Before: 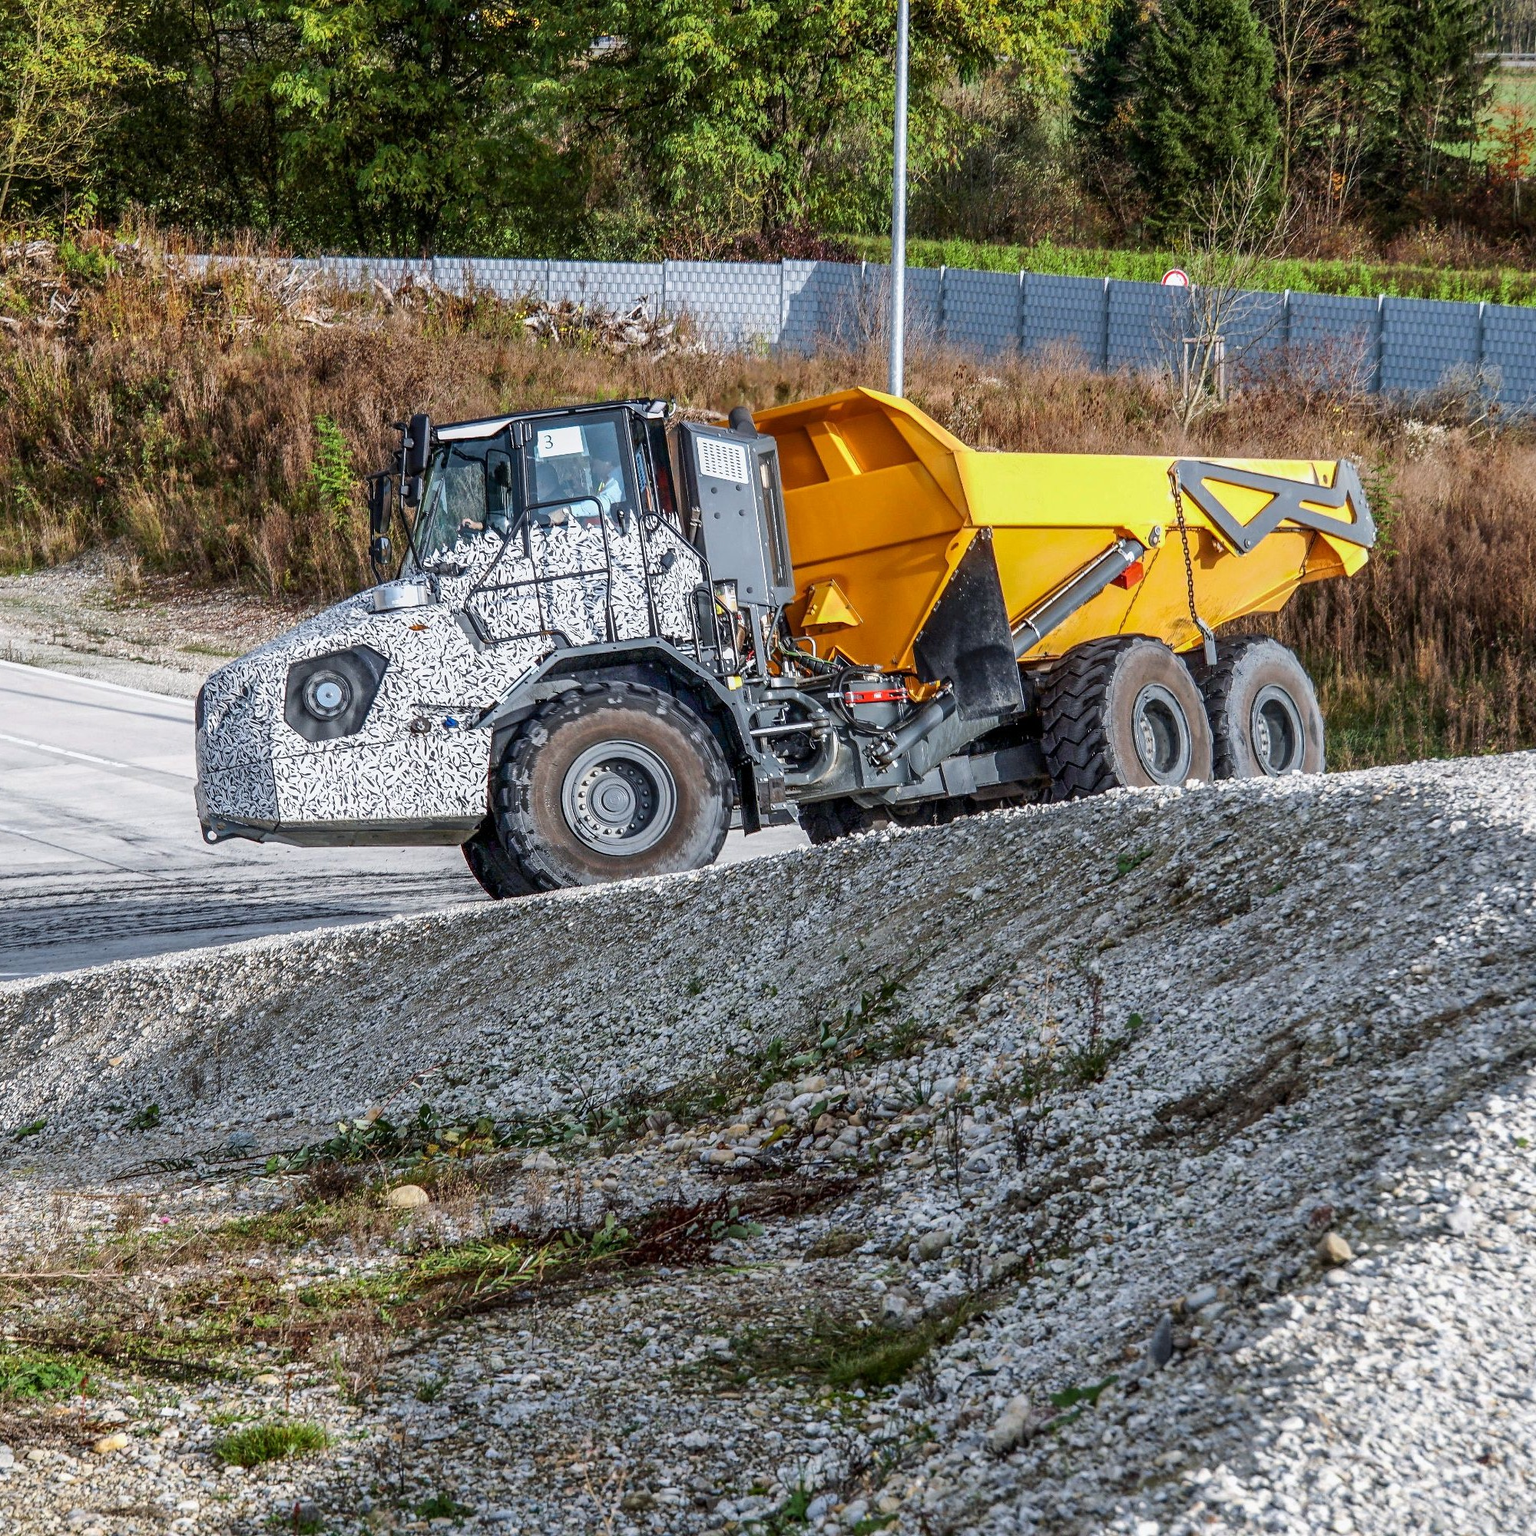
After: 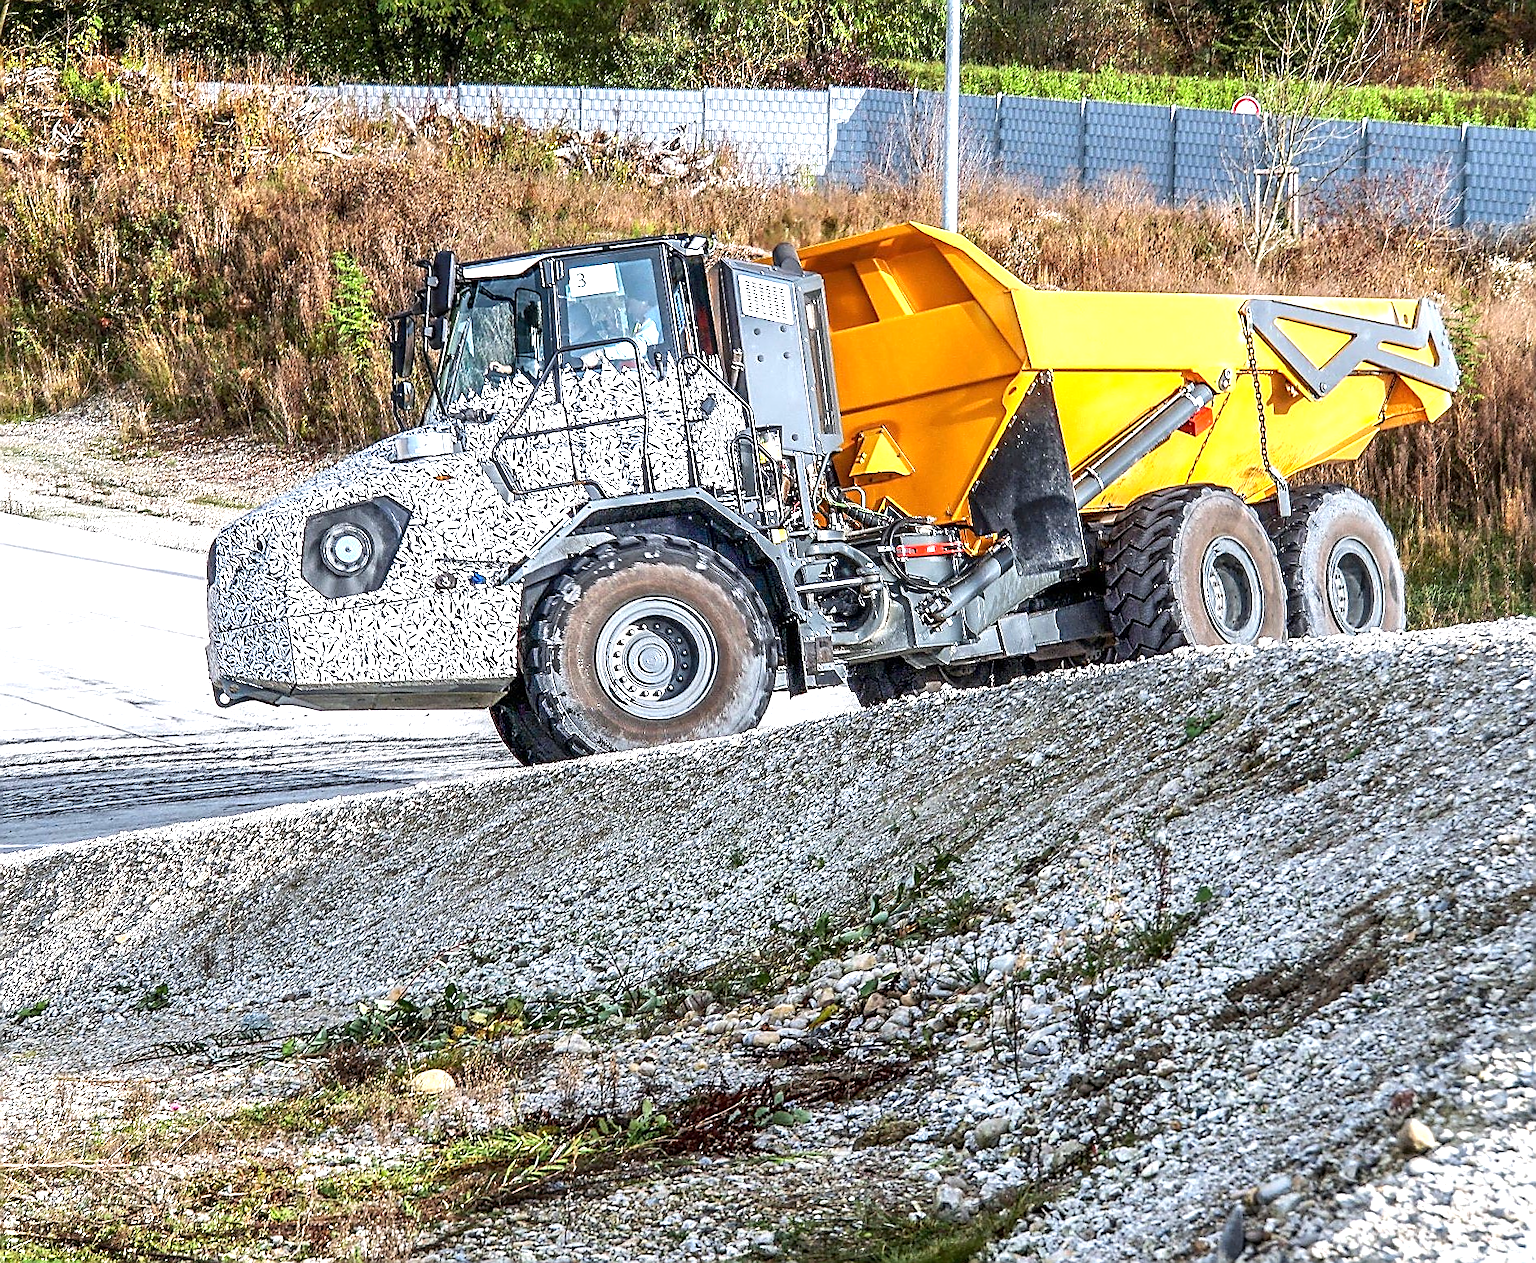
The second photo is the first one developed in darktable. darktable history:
crop and rotate: angle 0.059°, top 11.595%, right 5.701%, bottom 10.802%
exposure: exposure 1 EV, compensate highlight preservation false
sharpen: radius 1.364, amount 1.234, threshold 0.781
